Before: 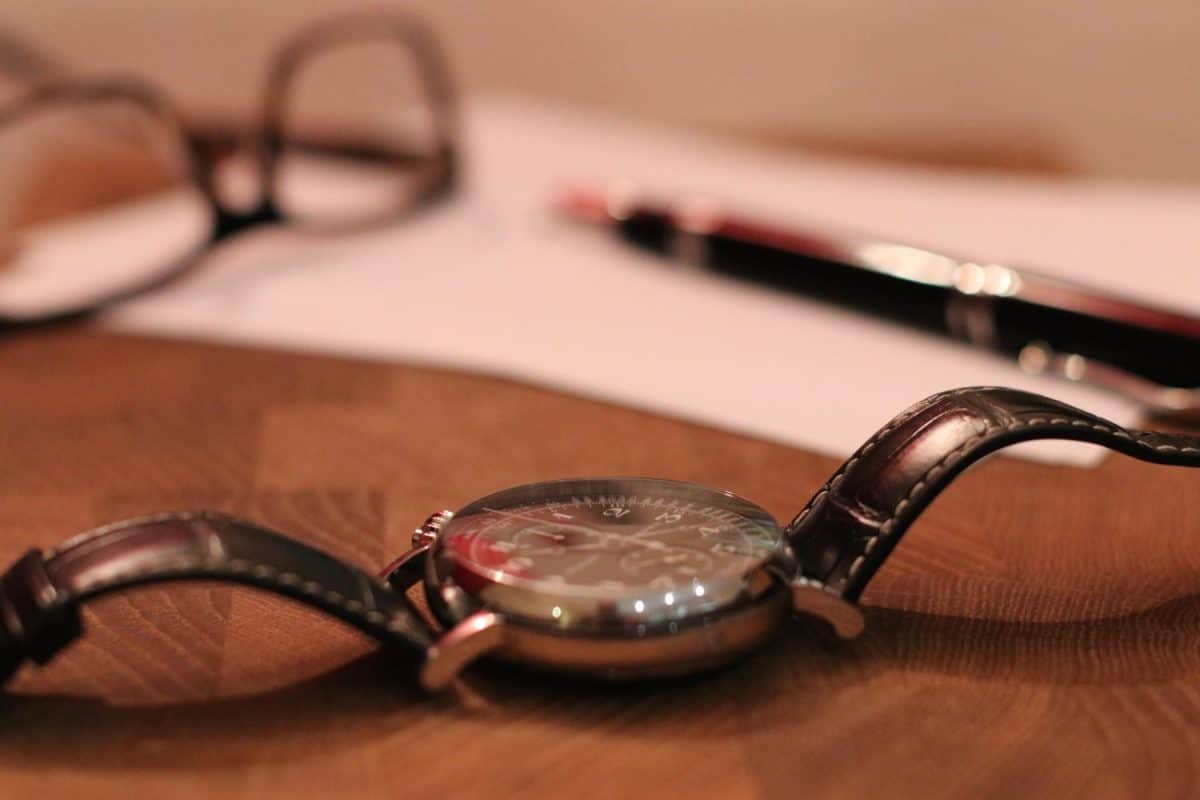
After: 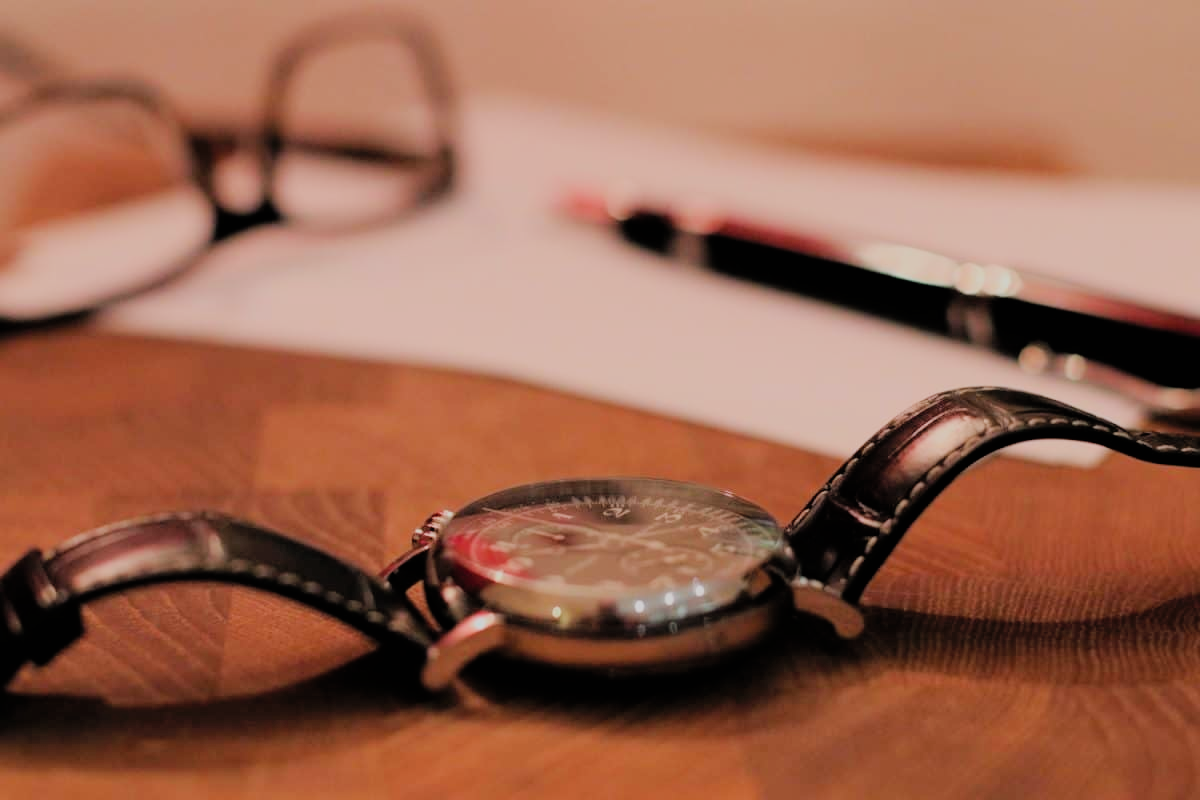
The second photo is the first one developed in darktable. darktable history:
contrast brightness saturation: brightness 0.086, saturation 0.194
filmic rgb: black relative exposure -6.06 EV, white relative exposure 6.97 EV, hardness 2.26
